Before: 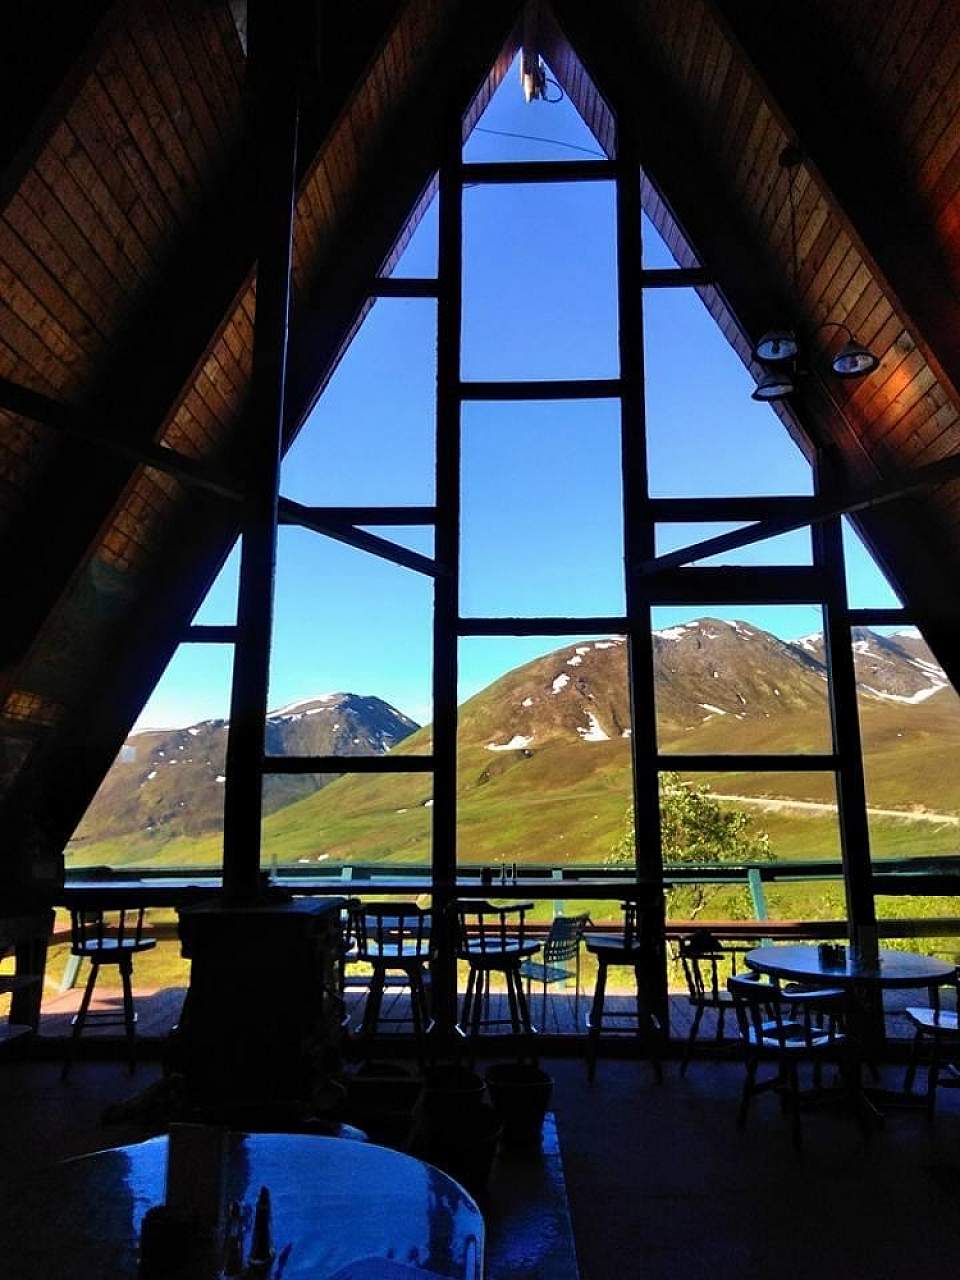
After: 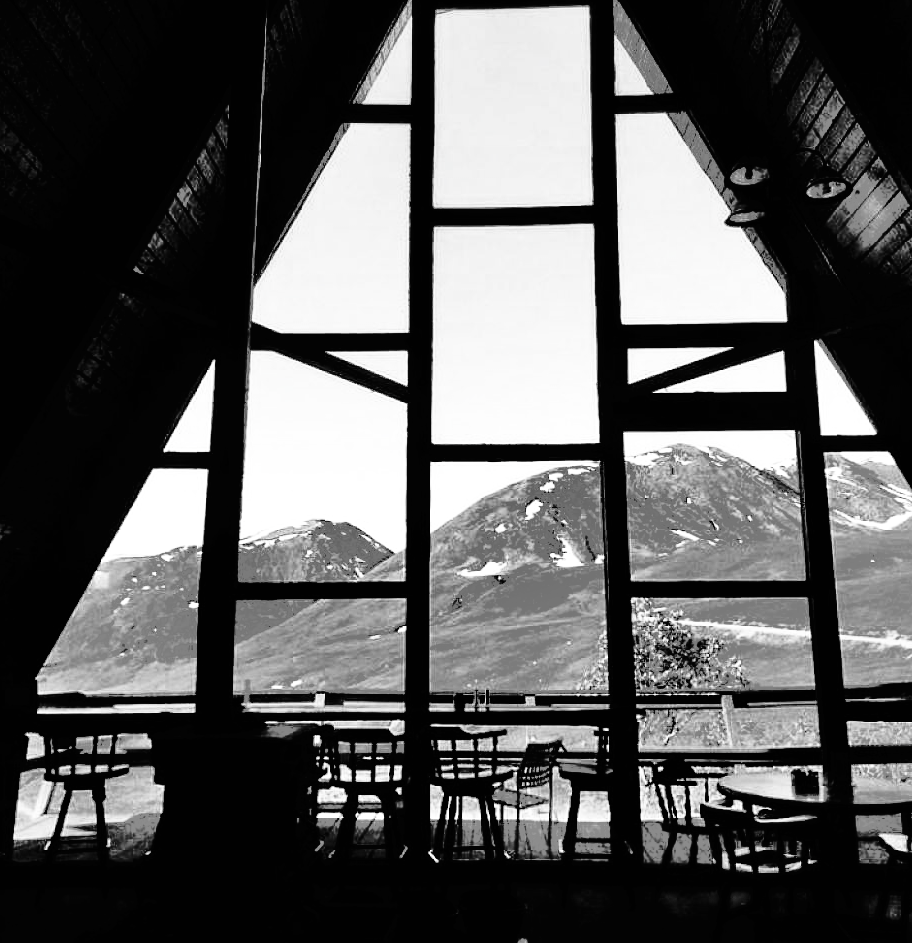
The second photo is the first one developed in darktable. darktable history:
tone curve: curves: ch0 [(0, 0) (0.003, 0.01) (0.011, 0.01) (0.025, 0.011) (0.044, 0.019) (0.069, 0.032) (0.1, 0.054) (0.136, 0.088) (0.177, 0.138) (0.224, 0.214) (0.277, 0.297) (0.335, 0.391) (0.399, 0.469) (0.468, 0.551) (0.543, 0.622) (0.623, 0.699) (0.709, 0.775) (0.801, 0.85) (0.898, 0.929) (1, 1)], color space Lab, independent channels, preserve colors none
crop and rotate: left 2.83%, top 13.607%, right 2.149%, bottom 12.677%
filmic rgb: black relative exposure -8.02 EV, white relative exposure 3.99 EV, hardness 4.12, contrast 0.996, preserve chrominance no, color science v5 (2021)
color calibration: output gray [0.246, 0.254, 0.501, 0], x 0.37, y 0.382, temperature 4301.98 K
shadows and highlights: shadows -19.69, highlights -73.15
contrast brightness saturation: contrast 0.223
exposure: exposure 0.64 EV, compensate highlight preservation false
tone equalizer: -8 EV -1.11 EV, -7 EV -1.01 EV, -6 EV -0.849 EV, -5 EV -0.545 EV, -3 EV 0.575 EV, -2 EV 0.882 EV, -1 EV 1.01 EV, +0 EV 1.05 EV, edges refinement/feathering 500, mask exposure compensation -1.57 EV, preserve details no
